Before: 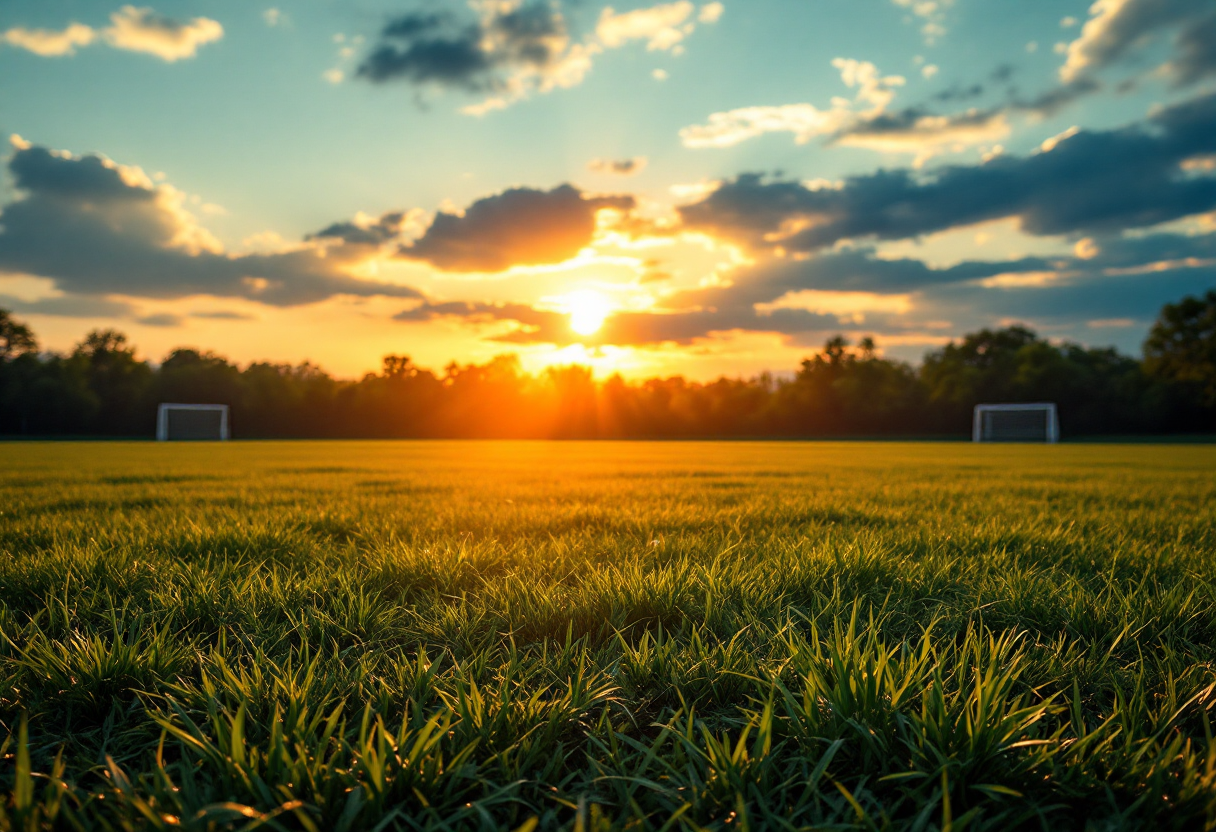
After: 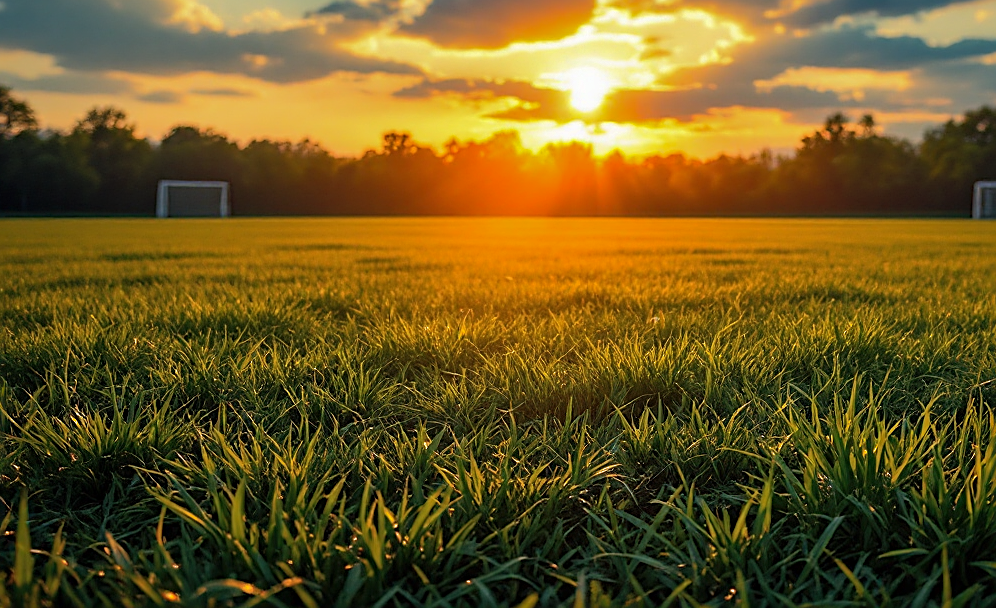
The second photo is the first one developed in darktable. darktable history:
crop: top 26.892%, right 18.012%
shadows and highlights: shadows 39.55, highlights -60.02
sharpen: amount 0.59
